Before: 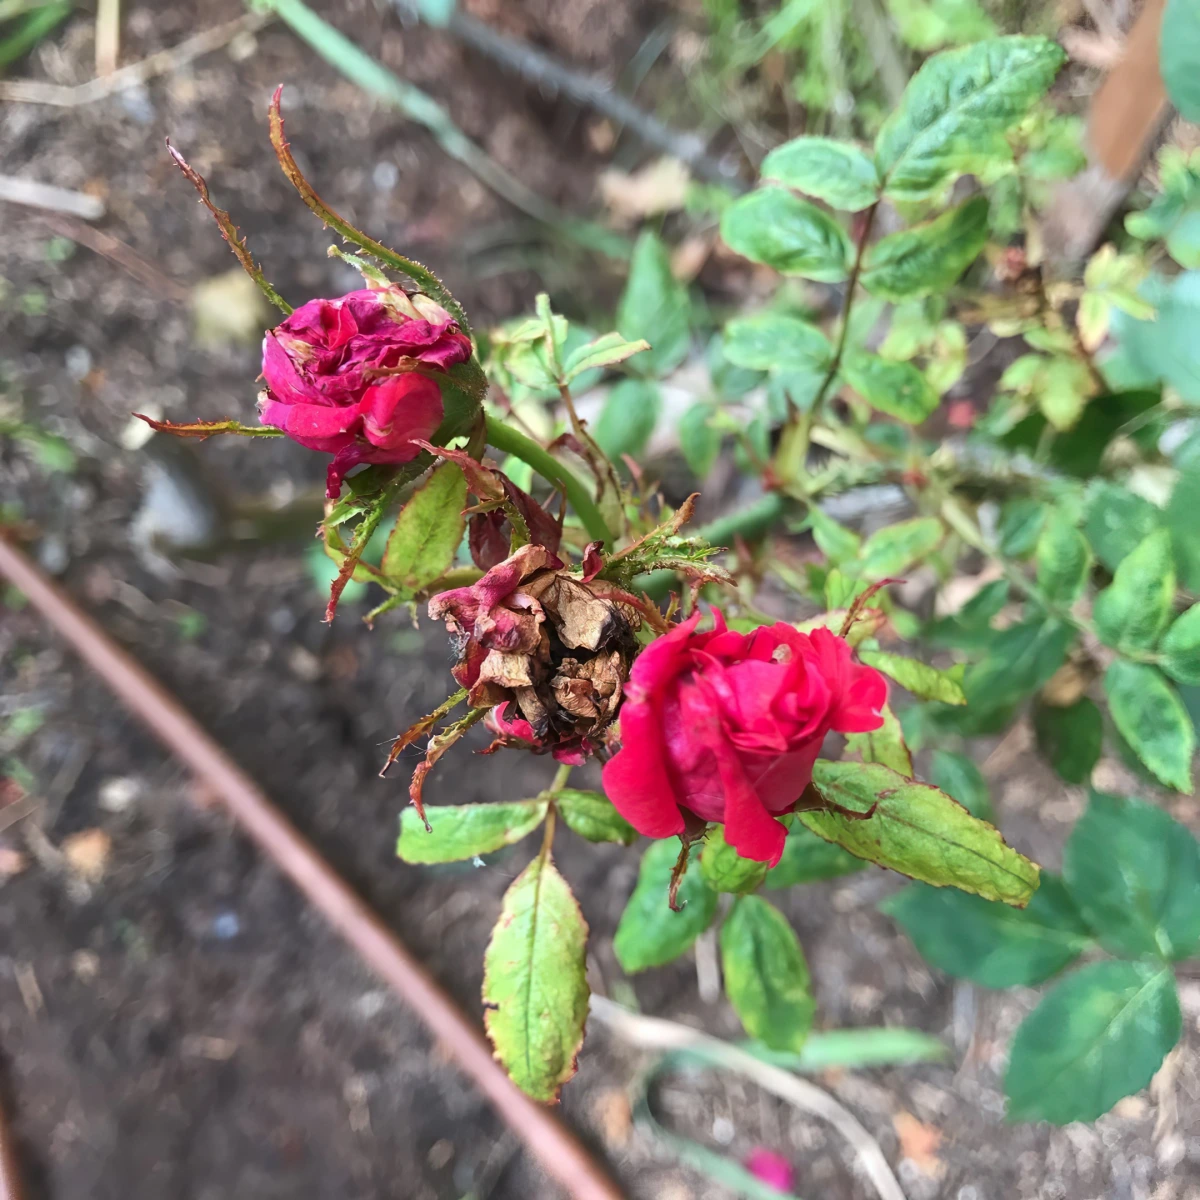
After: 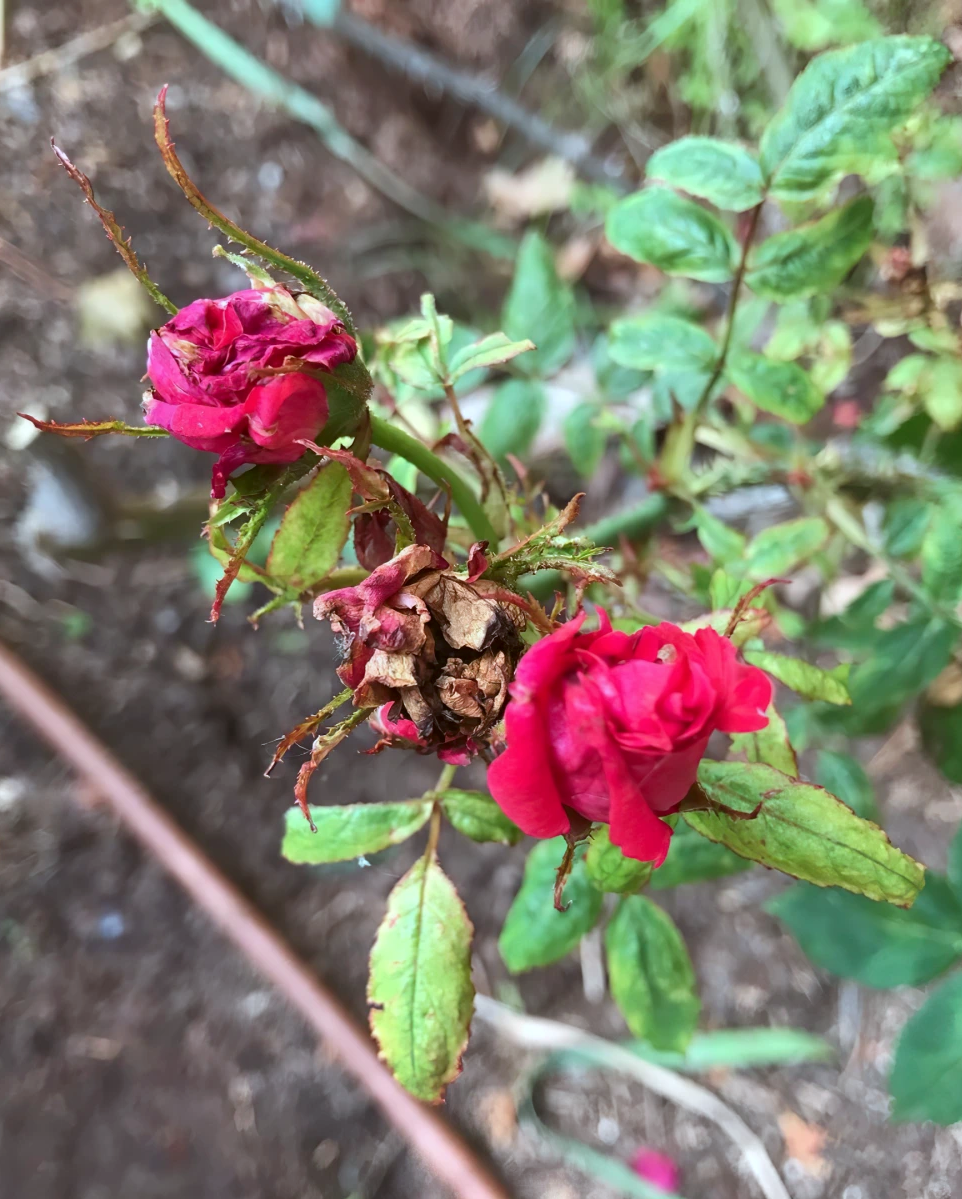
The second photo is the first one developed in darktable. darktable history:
crop and rotate: left 9.597%, right 10.195%
color correction: highlights a* -3.28, highlights b* -6.24, shadows a* 3.1, shadows b* 5.19
rotate and perspective: automatic cropping original format, crop left 0, crop top 0
